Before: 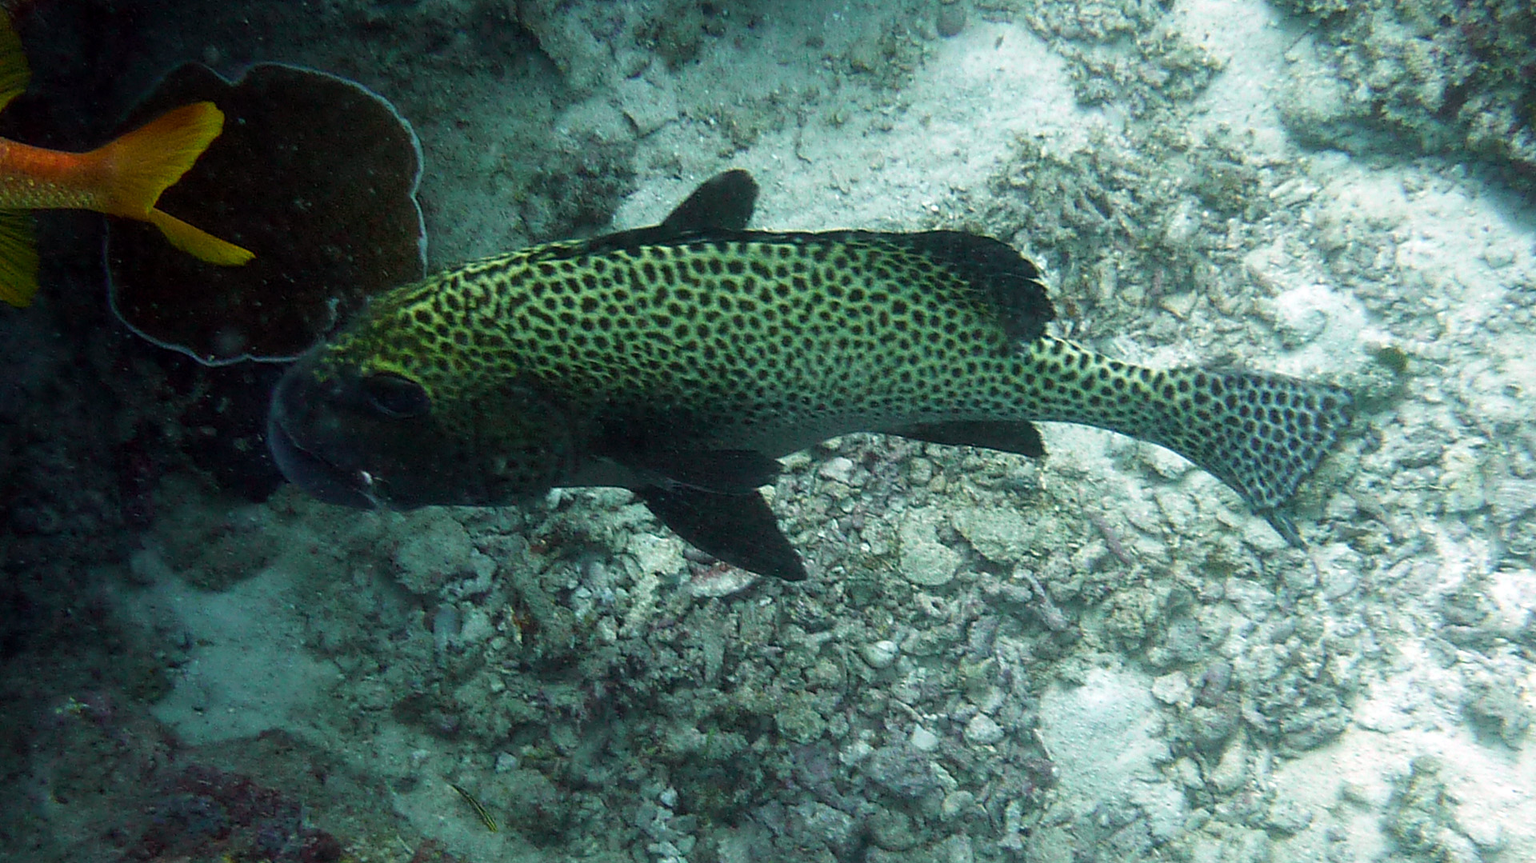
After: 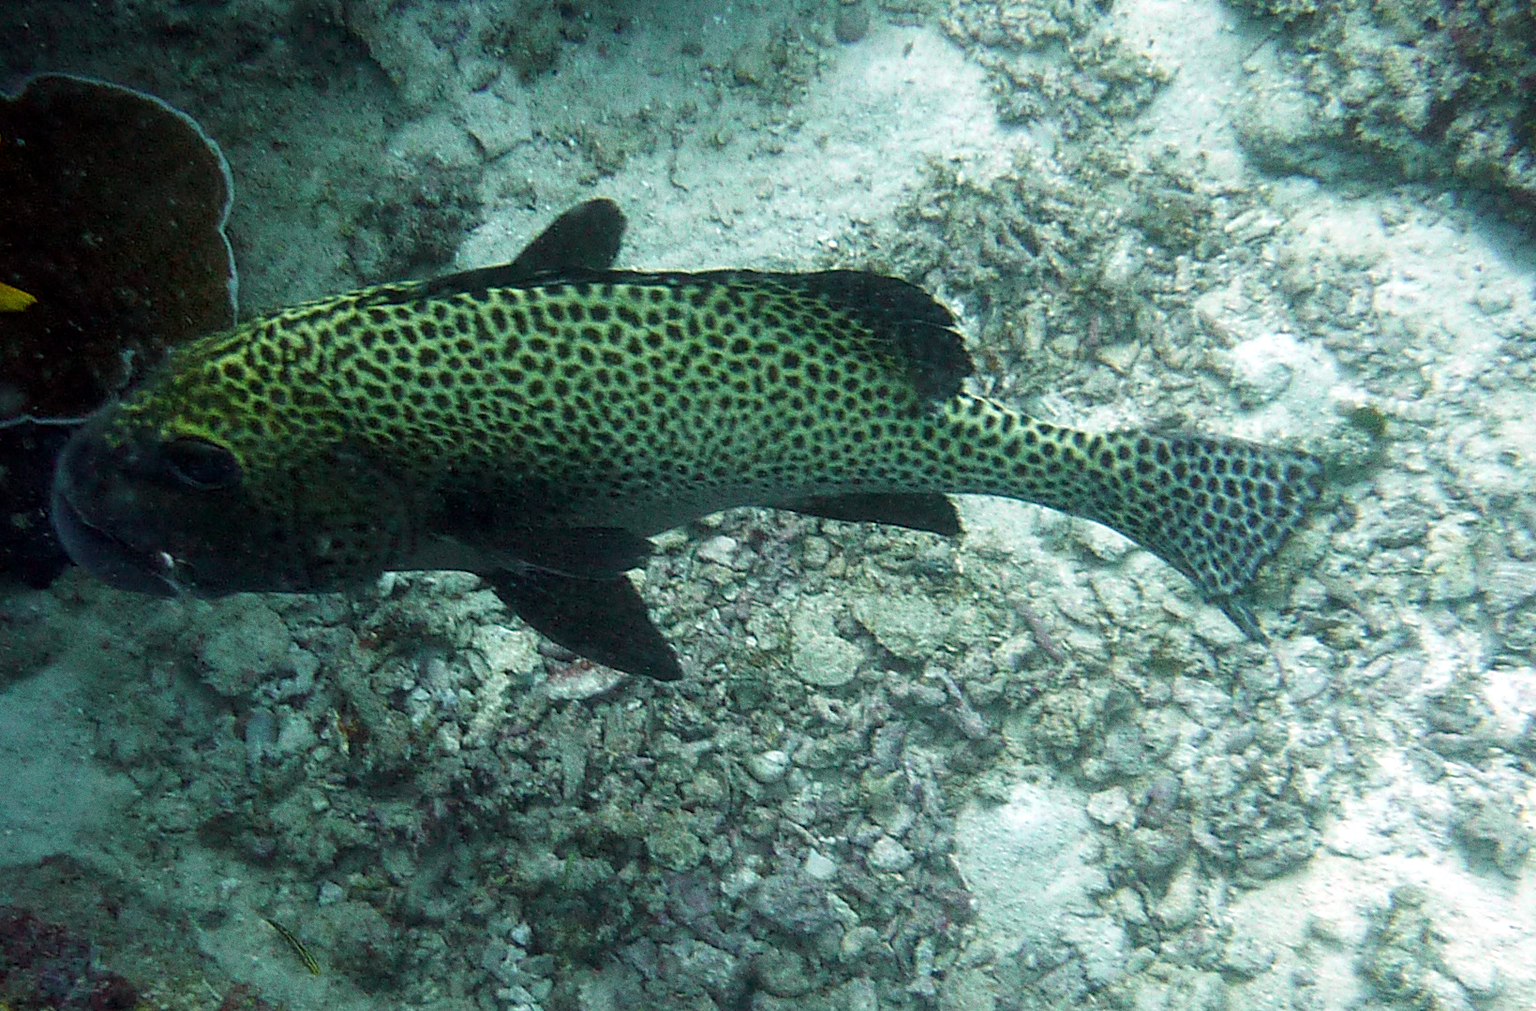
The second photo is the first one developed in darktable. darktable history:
crop and rotate: left 14.584%
local contrast: highlights 100%, shadows 100%, detail 120%, midtone range 0.2
grain: coarseness 0.47 ISO
